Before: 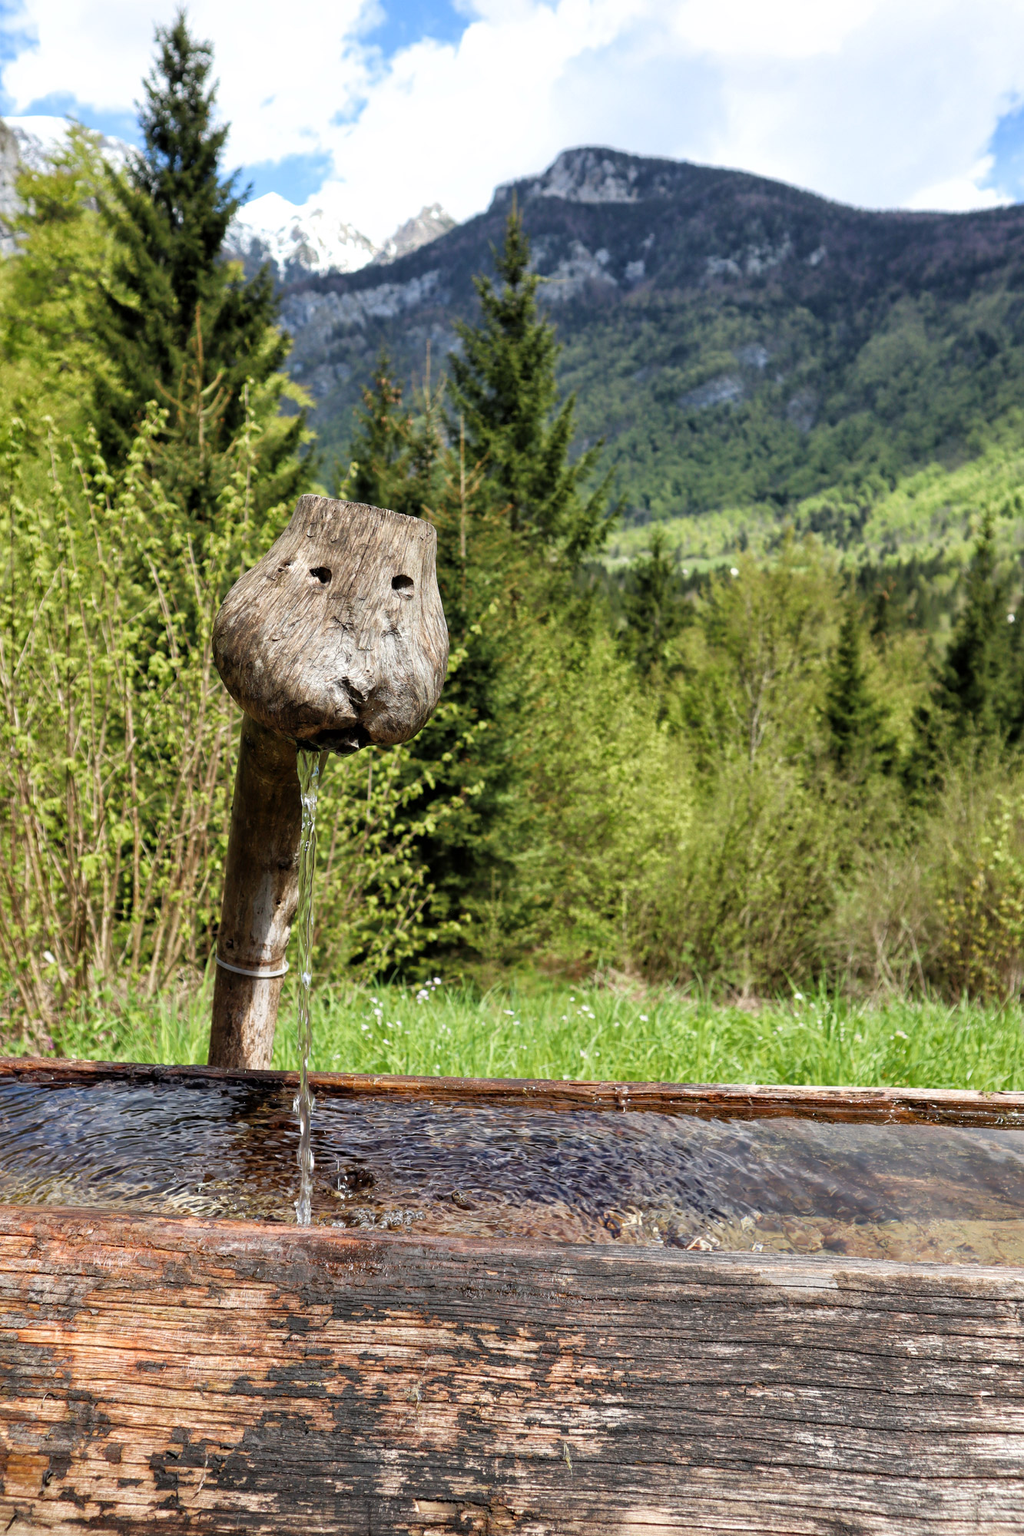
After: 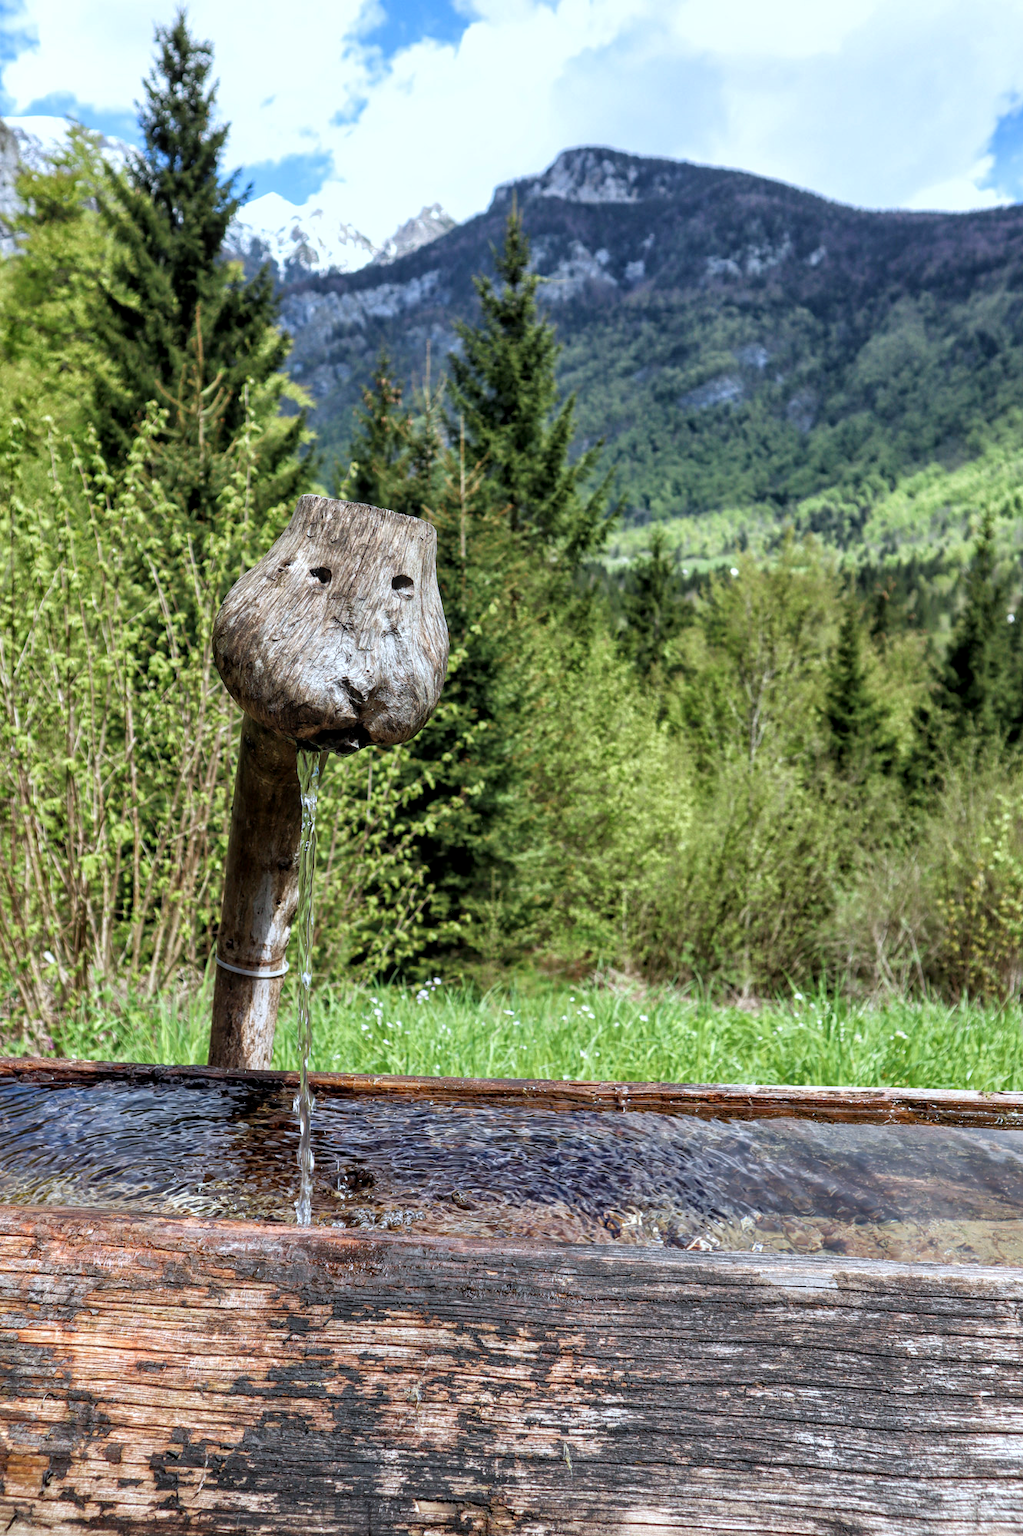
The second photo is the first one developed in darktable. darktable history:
local contrast: on, module defaults
color calibration: x 0.37, y 0.382, temperature 4305.76 K
